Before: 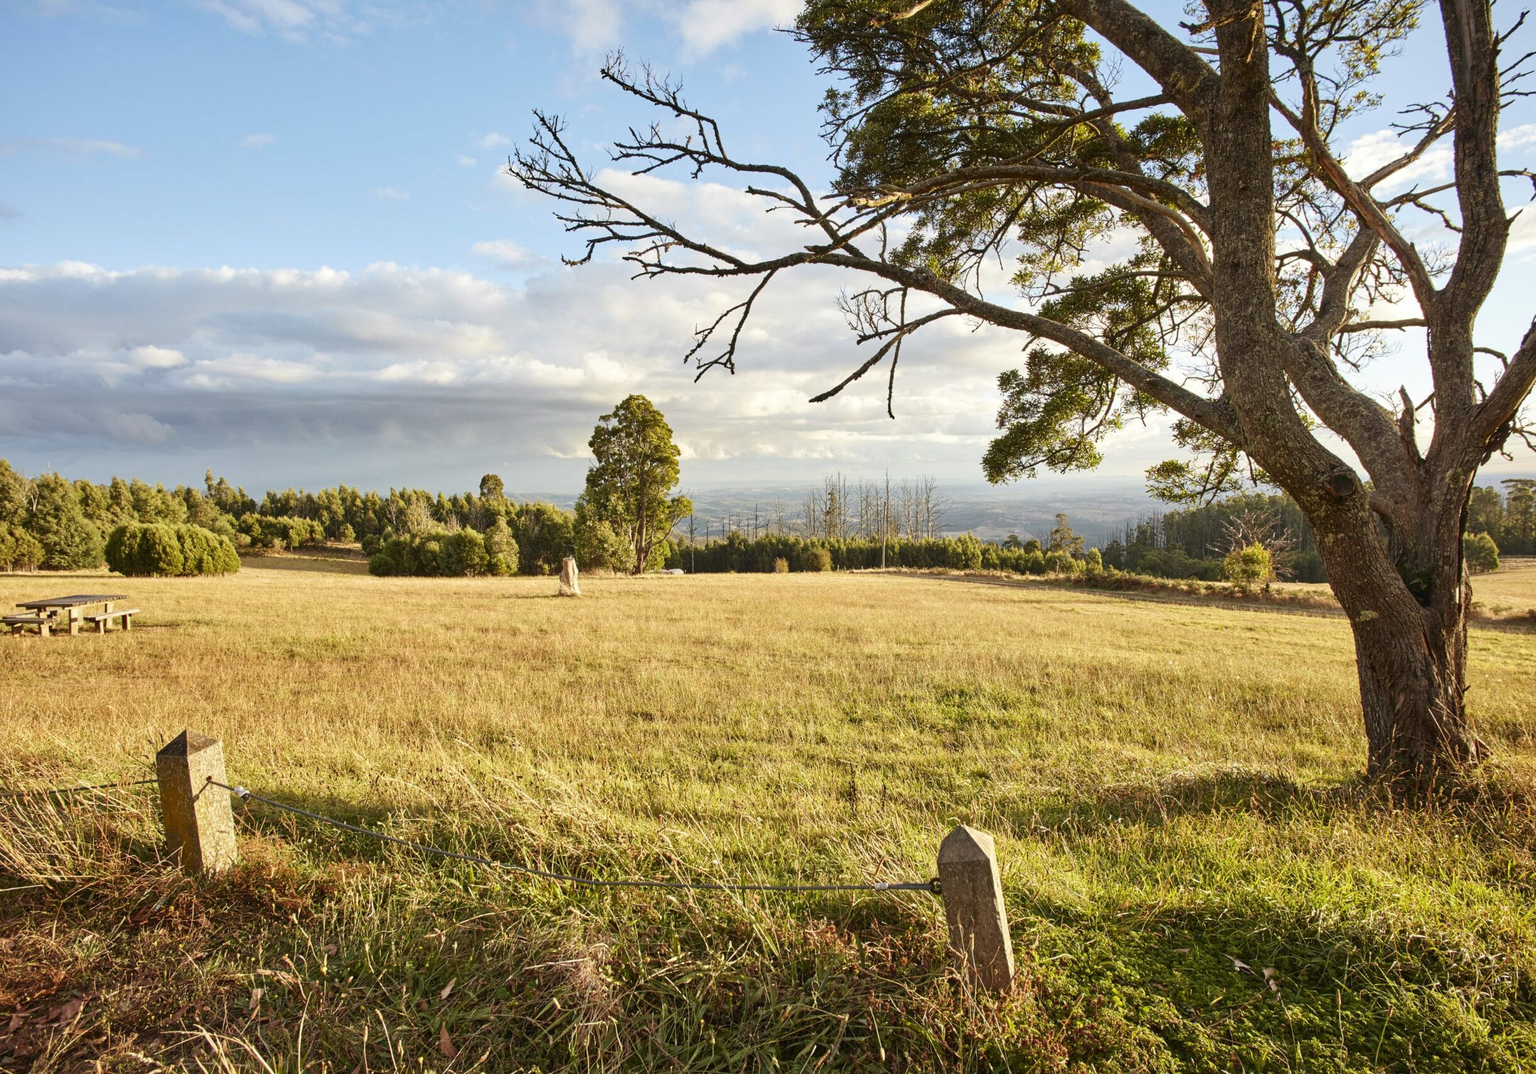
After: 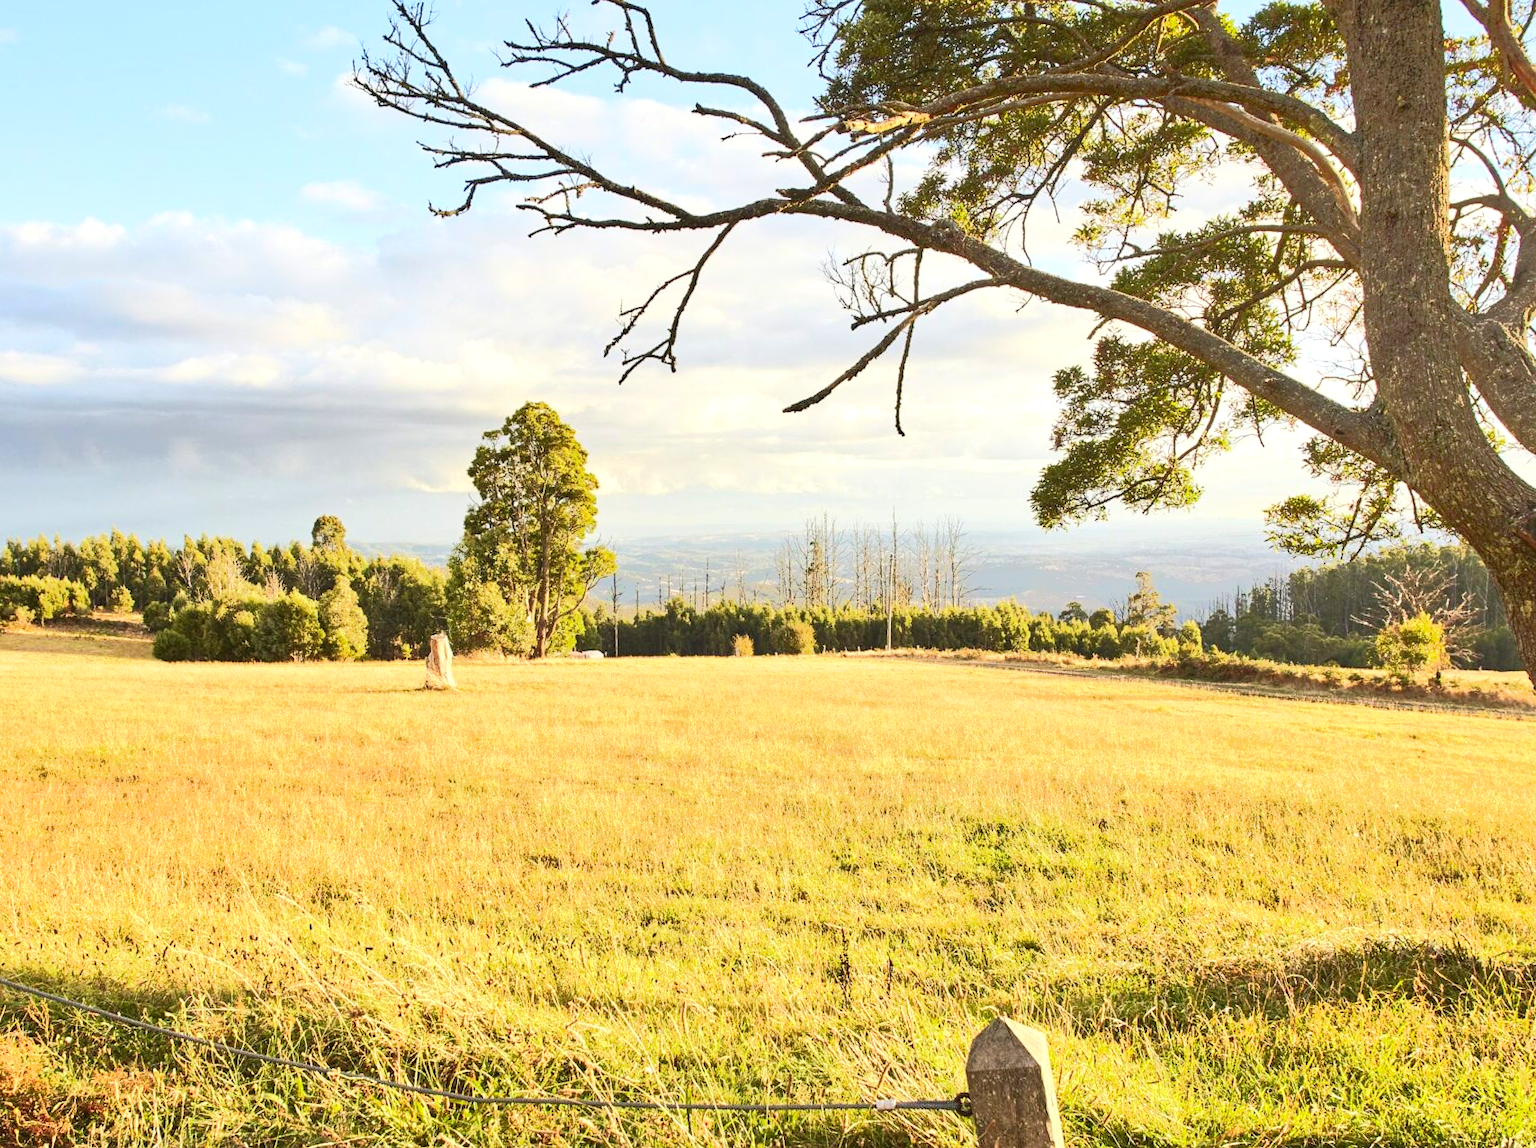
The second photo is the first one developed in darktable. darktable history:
exposure: black level correction 0, exposure 0.7 EV, compensate exposure bias true, compensate highlight preservation false
contrast brightness saturation: contrast 0.2, brightness 0.16, saturation 0.22
crop and rotate: left 17.046%, top 10.659%, right 12.989%, bottom 14.553%
tone equalizer: -7 EV -0.63 EV, -6 EV 1 EV, -5 EV -0.45 EV, -4 EV 0.43 EV, -3 EV 0.41 EV, -2 EV 0.15 EV, -1 EV -0.15 EV, +0 EV -0.39 EV, smoothing diameter 25%, edges refinement/feathering 10, preserve details guided filter
